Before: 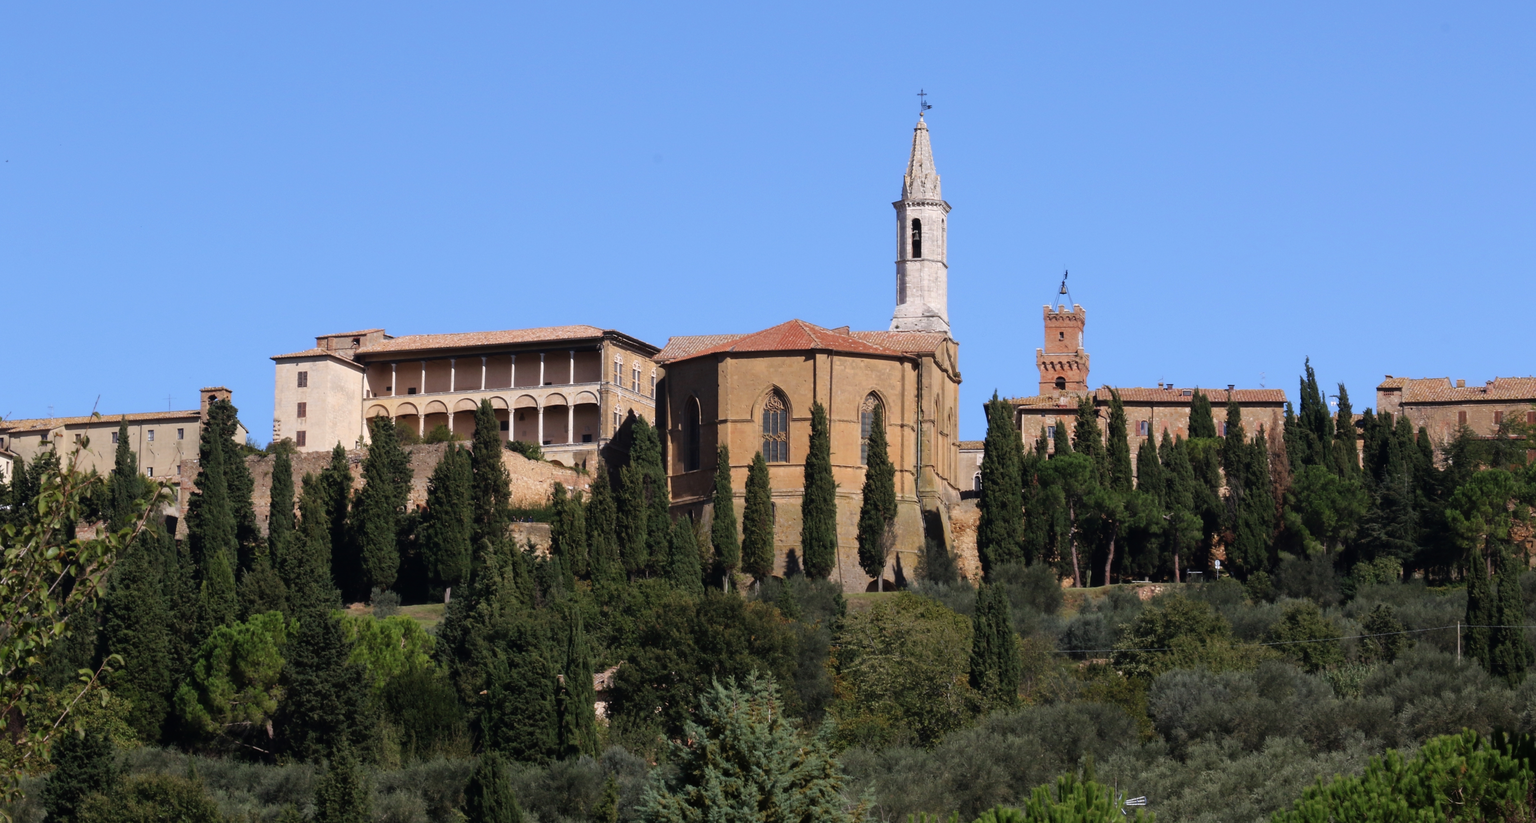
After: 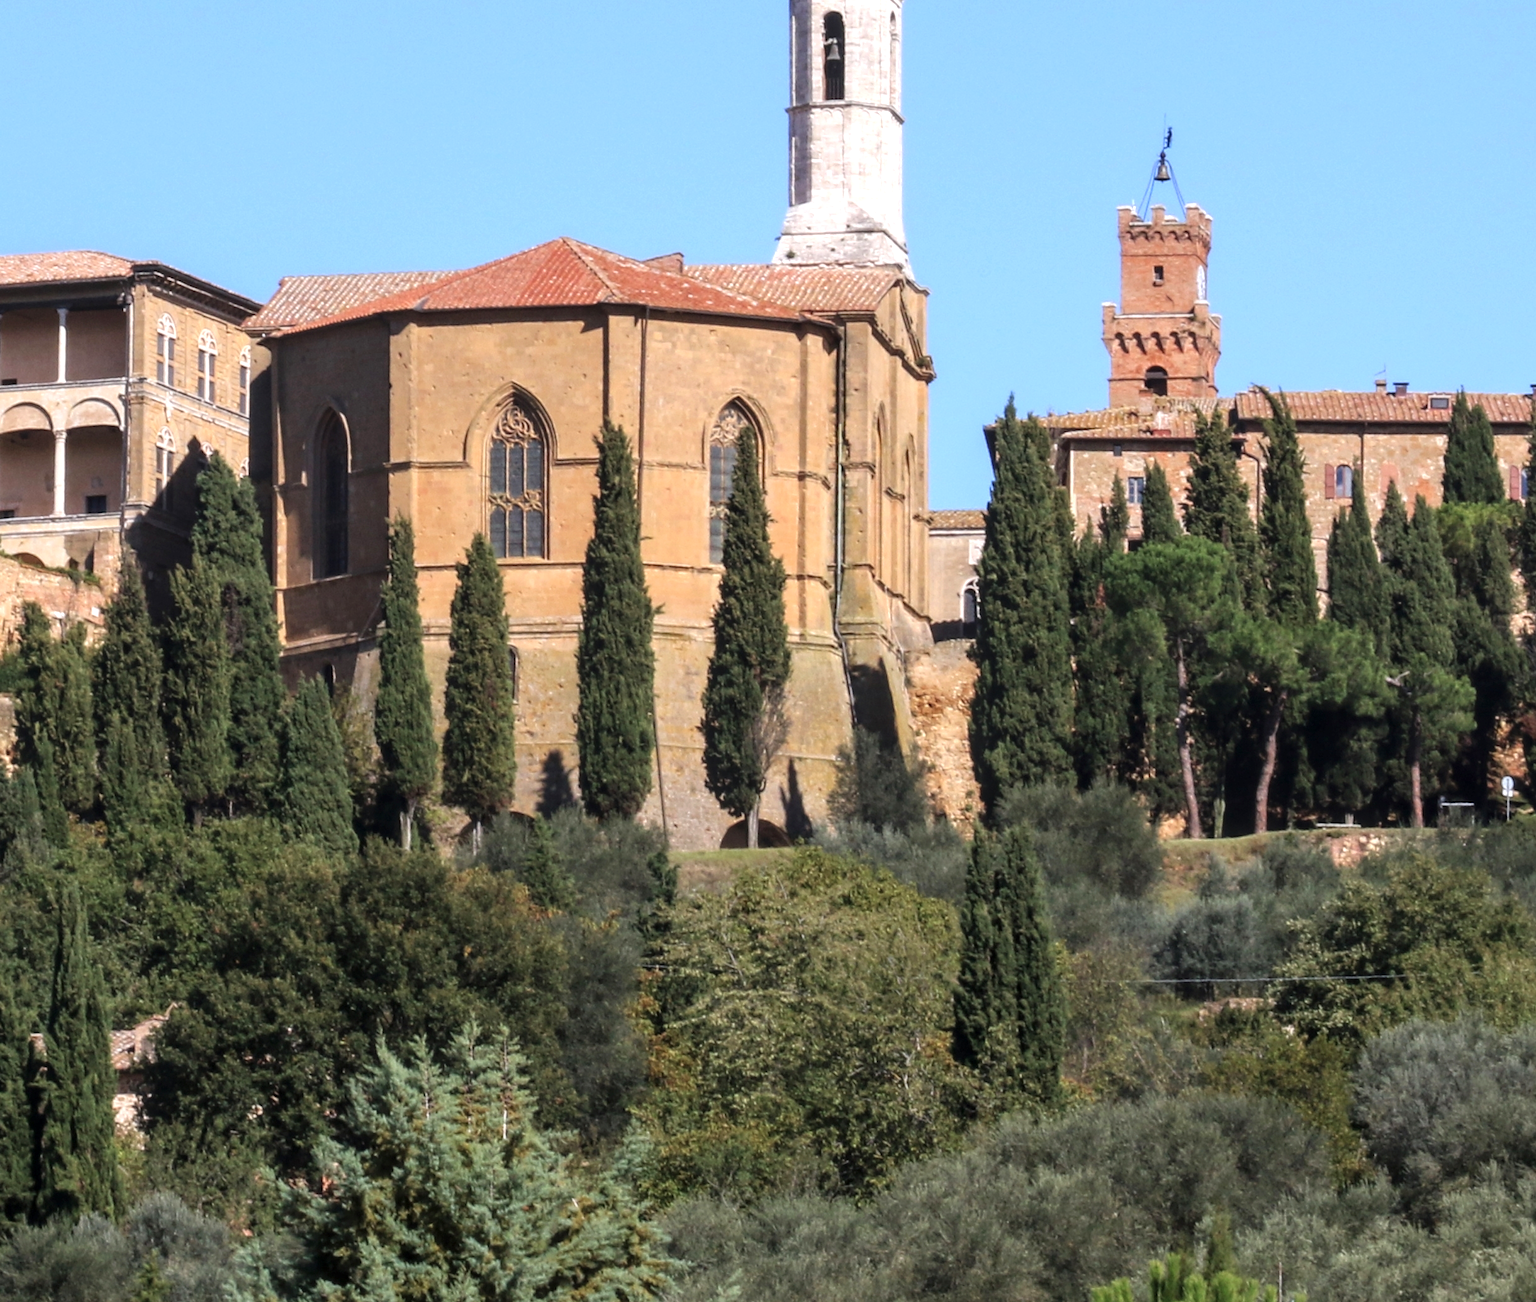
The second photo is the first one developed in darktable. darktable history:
local contrast: on, module defaults
contrast brightness saturation: contrast 0.049, brightness 0.07, saturation 0.006
exposure: exposure 0.568 EV, compensate highlight preservation false
crop: left 35.443%, top 25.942%, right 19.878%, bottom 3.369%
